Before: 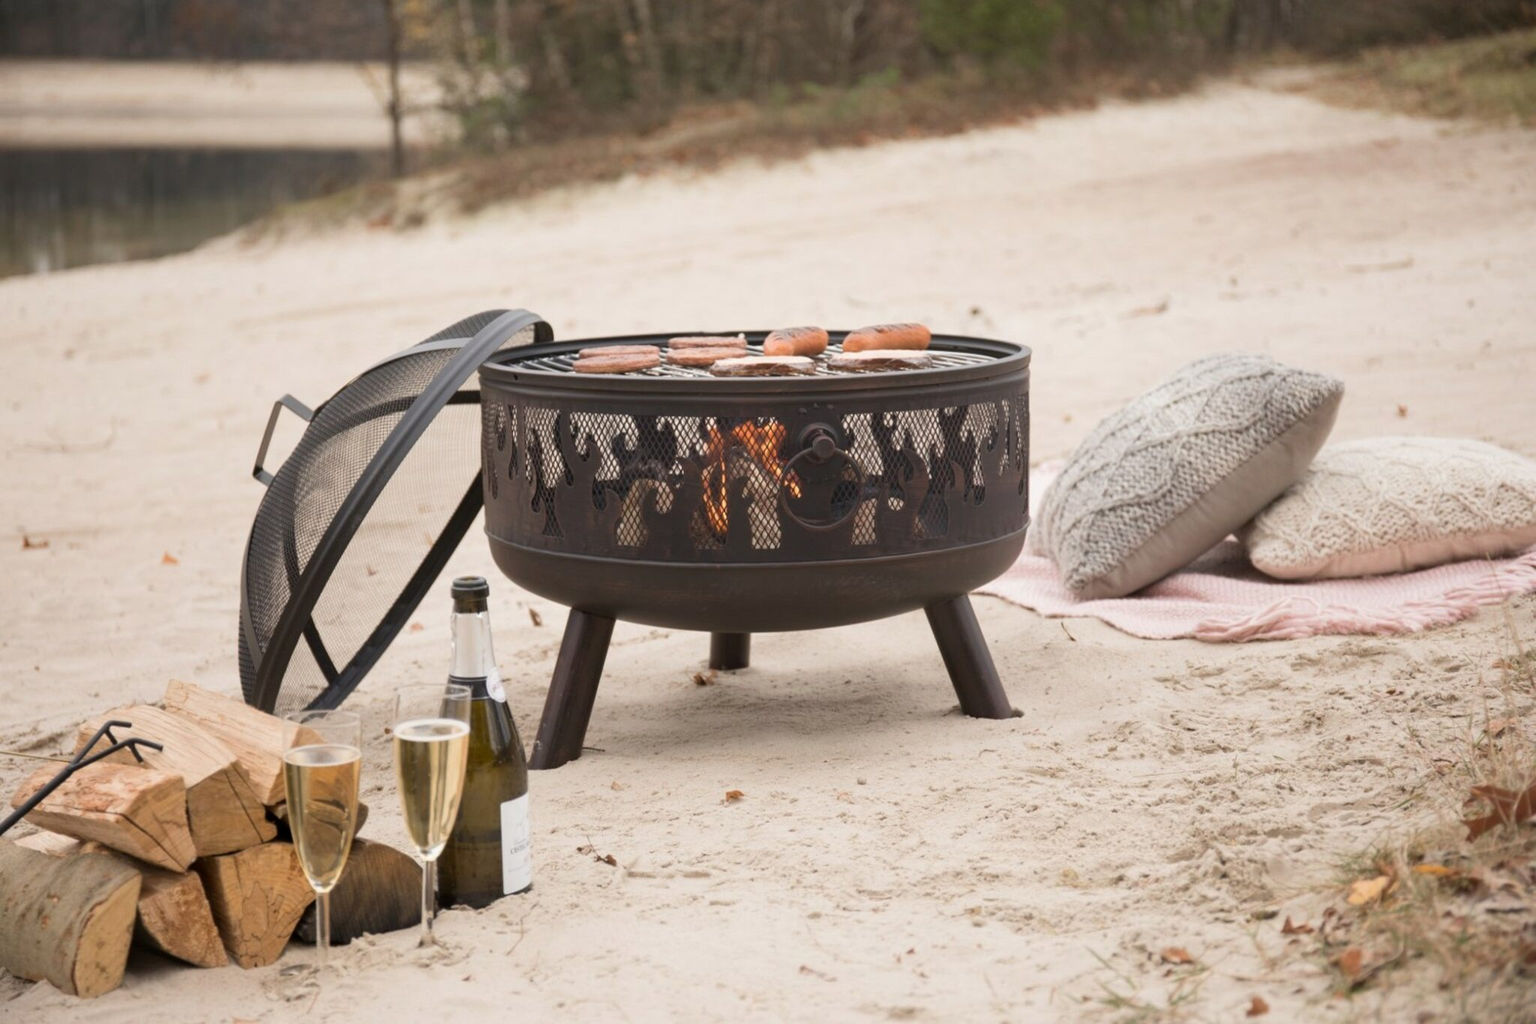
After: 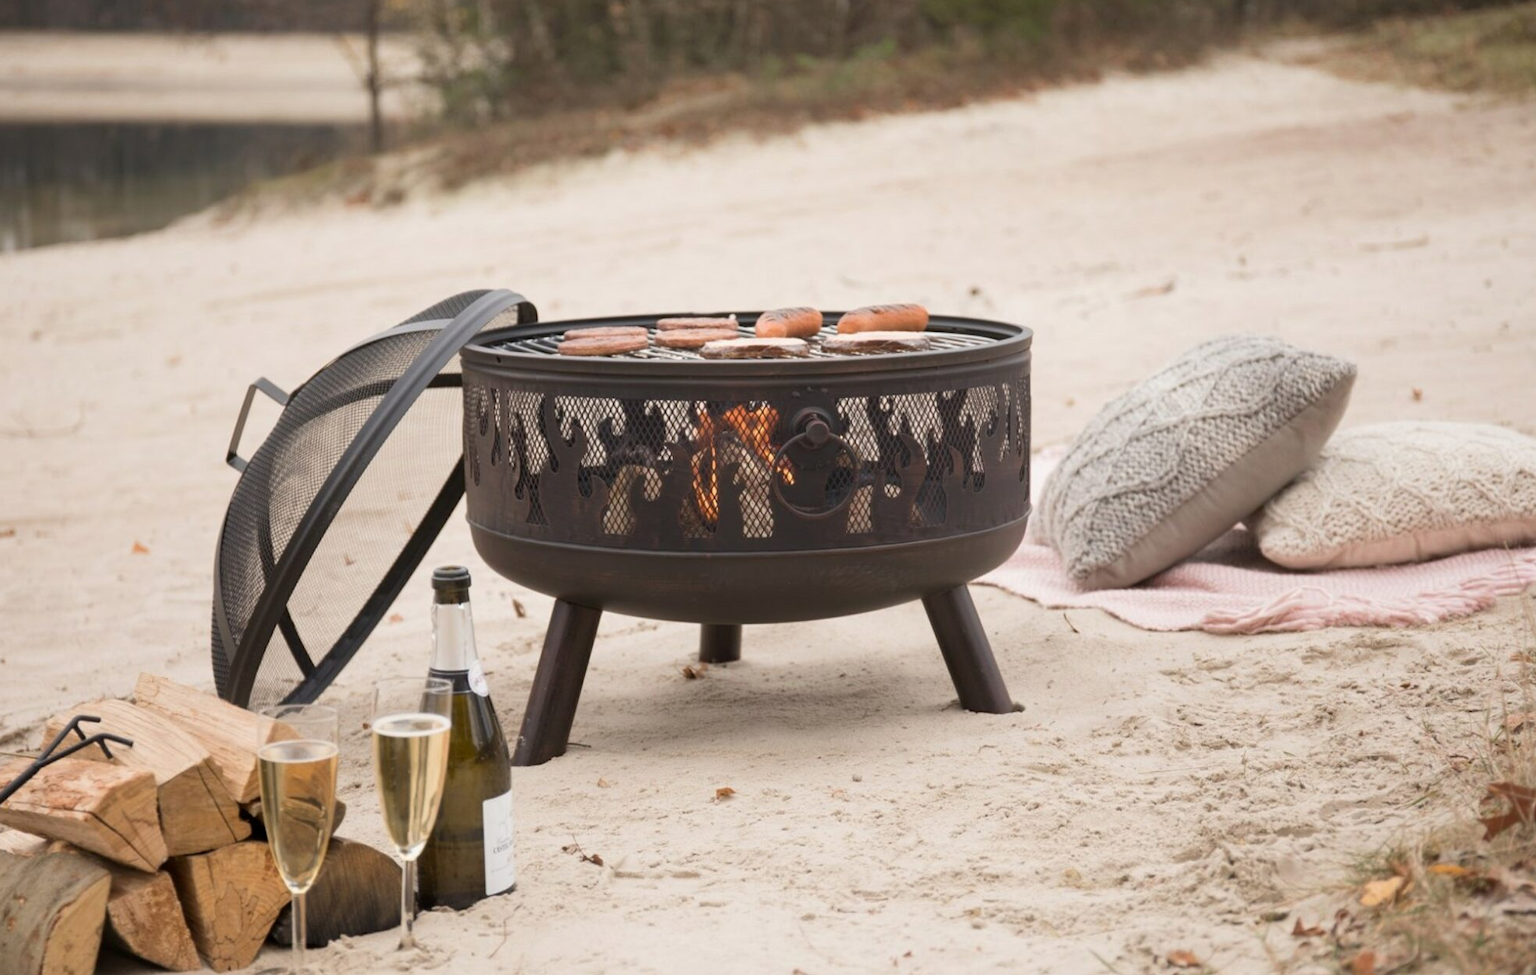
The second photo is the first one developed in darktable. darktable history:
crop: left 2.28%, top 2.982%, right 1.139%, bottom 4.948%
